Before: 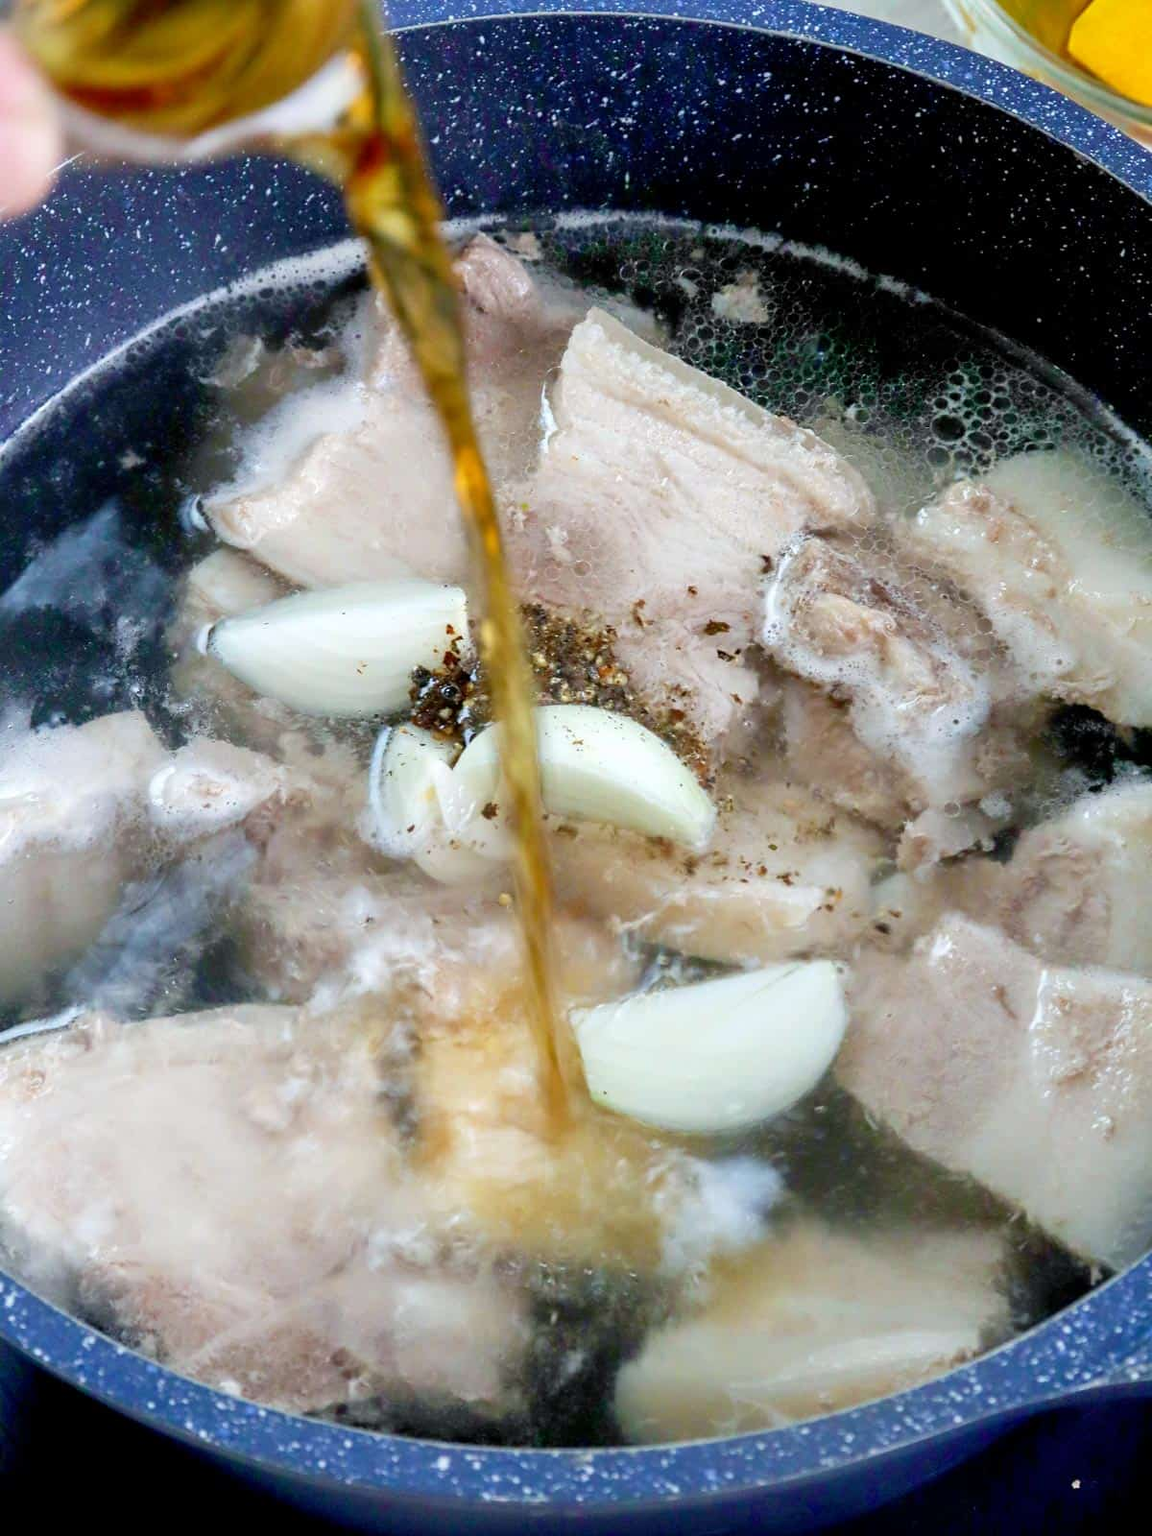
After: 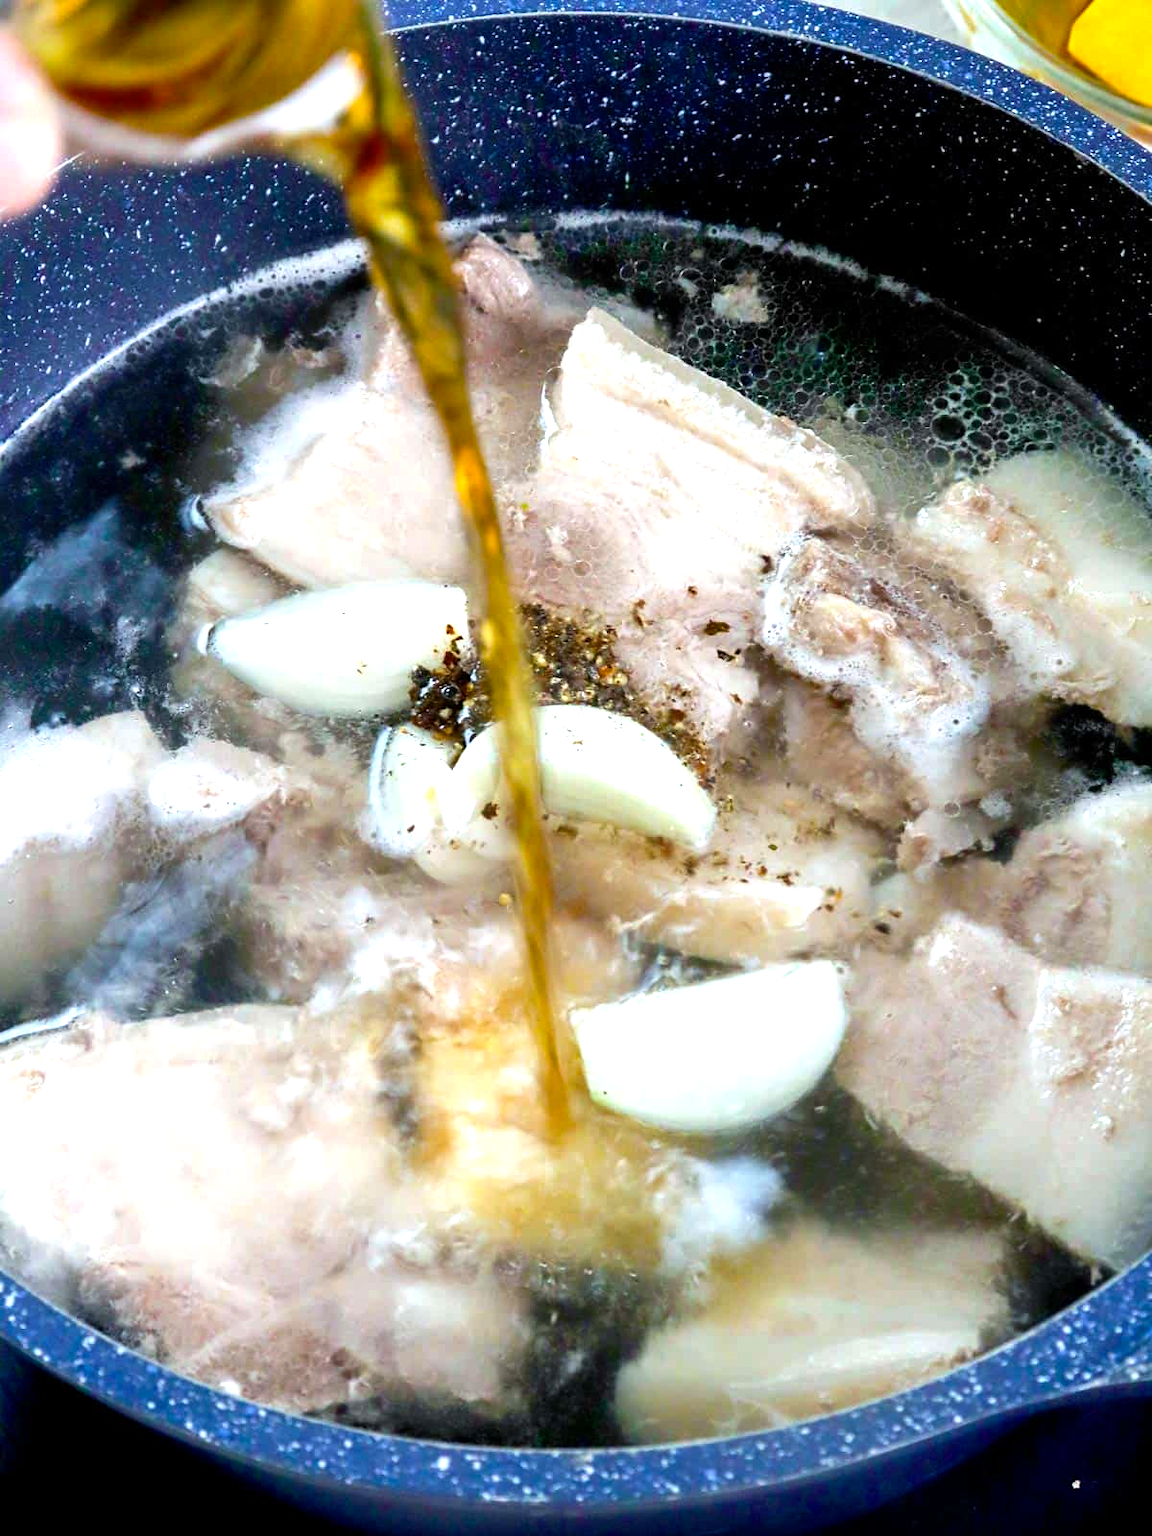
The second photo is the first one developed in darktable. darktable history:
color balance rgb: perceptual saturation grading › global saturation 24.901%, perceptual brilliance grading › global brilliance -5.341%, perceptual brilliance grading › highlights 23.795%, perceptual brilliance grading › mid-tones 7.312%, perceptual brilliance grading › shadows -4.943%
